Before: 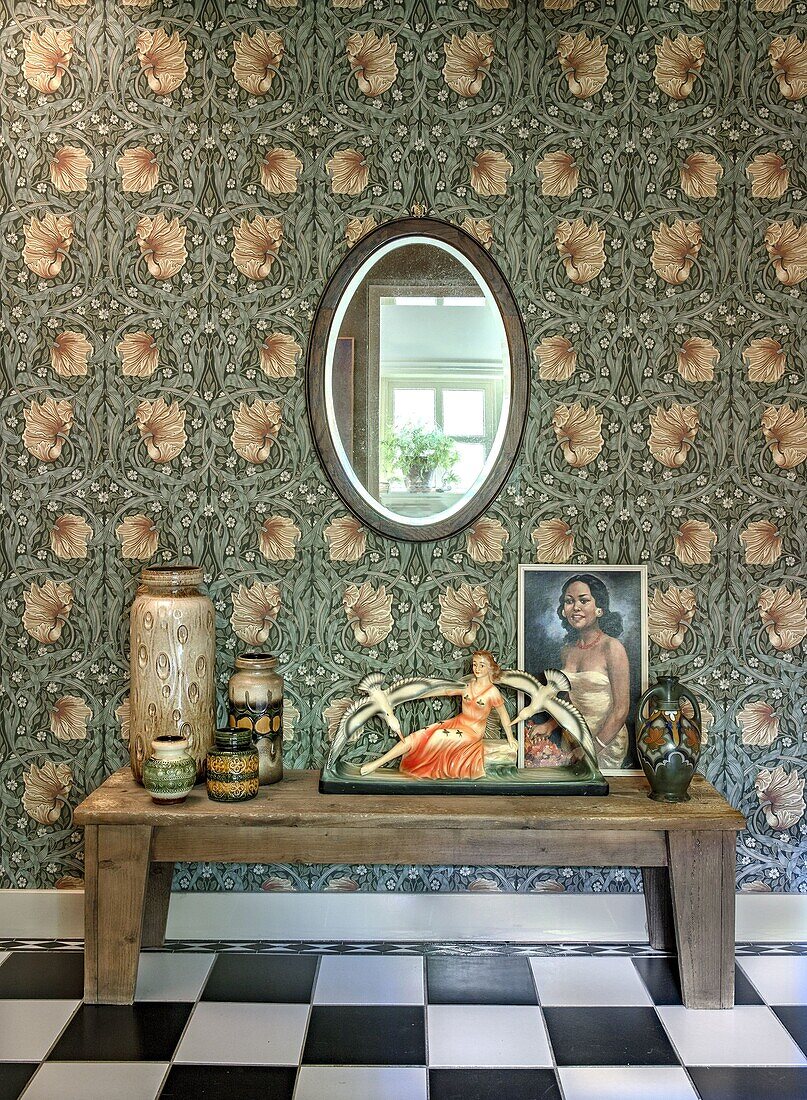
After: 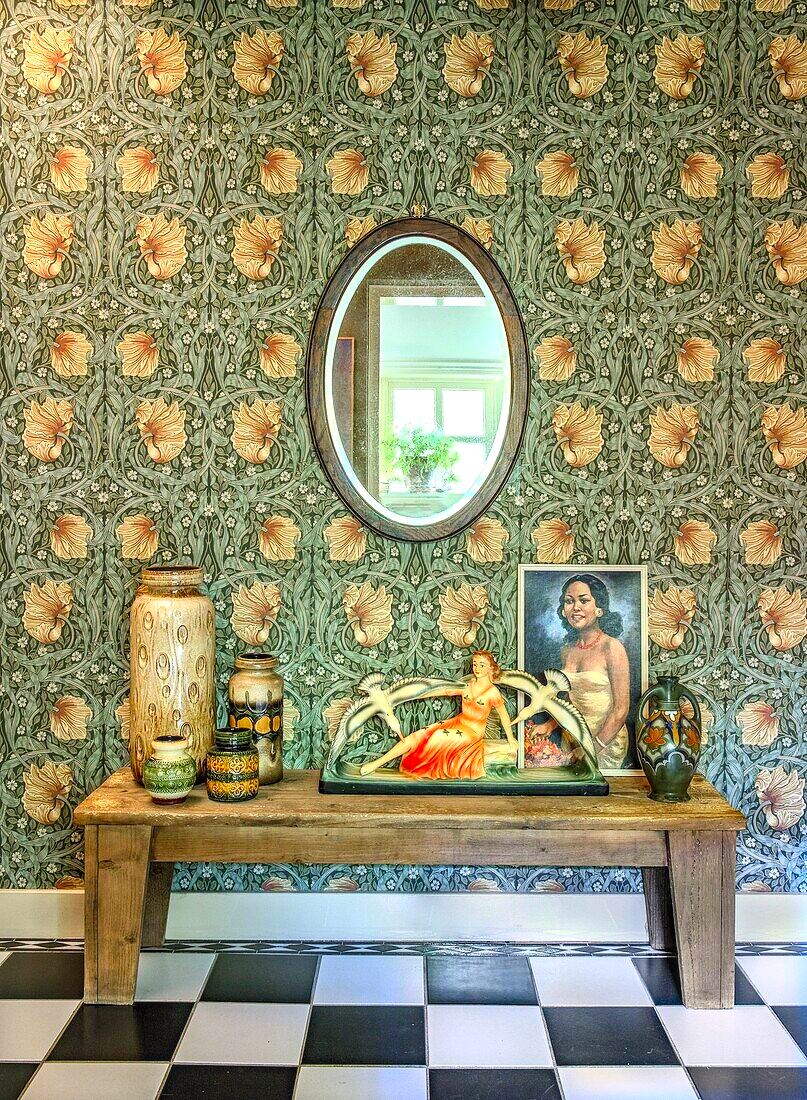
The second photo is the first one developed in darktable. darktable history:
shadows and highlights: shadows 4.1, highlights -17.6, soften with gaussian
local contrast: on, module defaults
contrast brightness saturation: contrast 0.2, brightness 0.2, saturation 0.8
